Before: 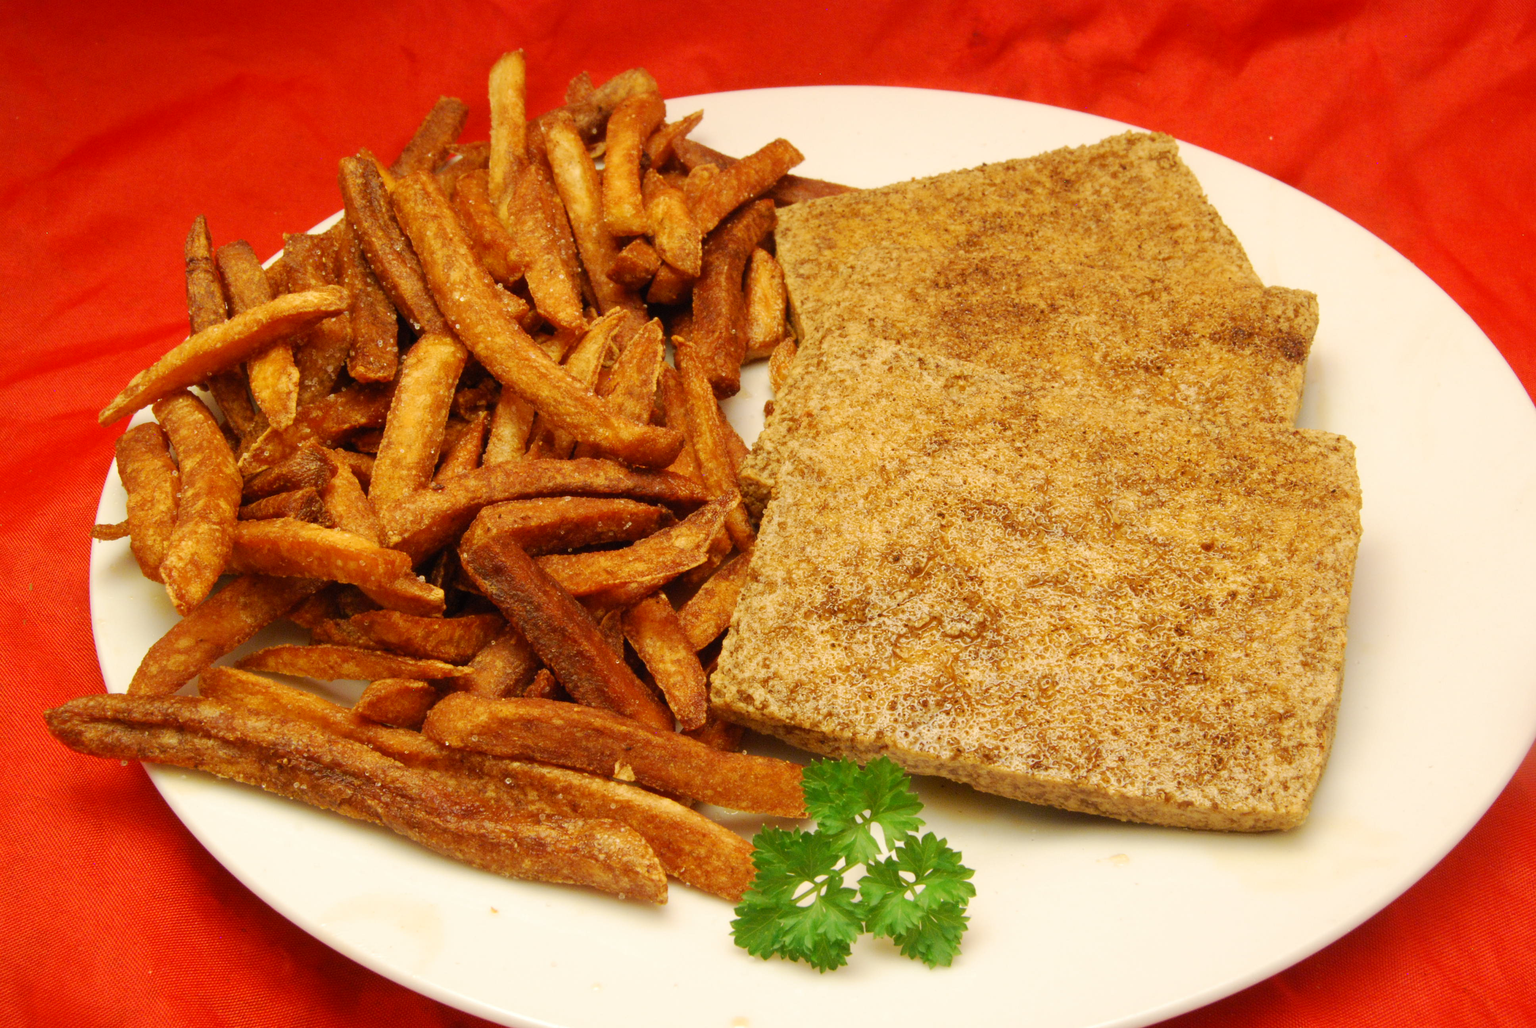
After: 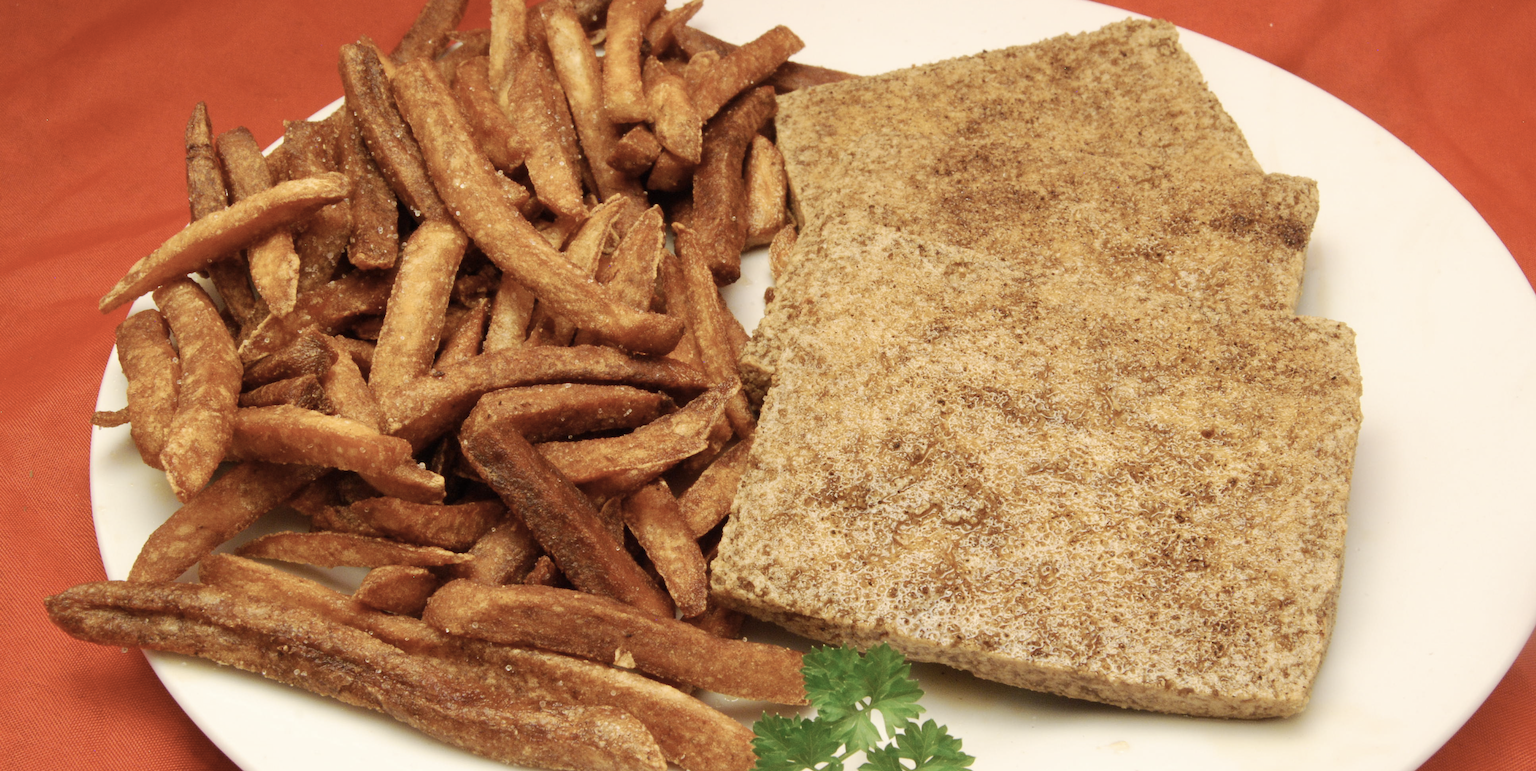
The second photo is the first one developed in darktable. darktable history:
crop: top 11.038%, bottom 13.962%
contrast brightness saturation: contrast 0.1, saturation -0.36
